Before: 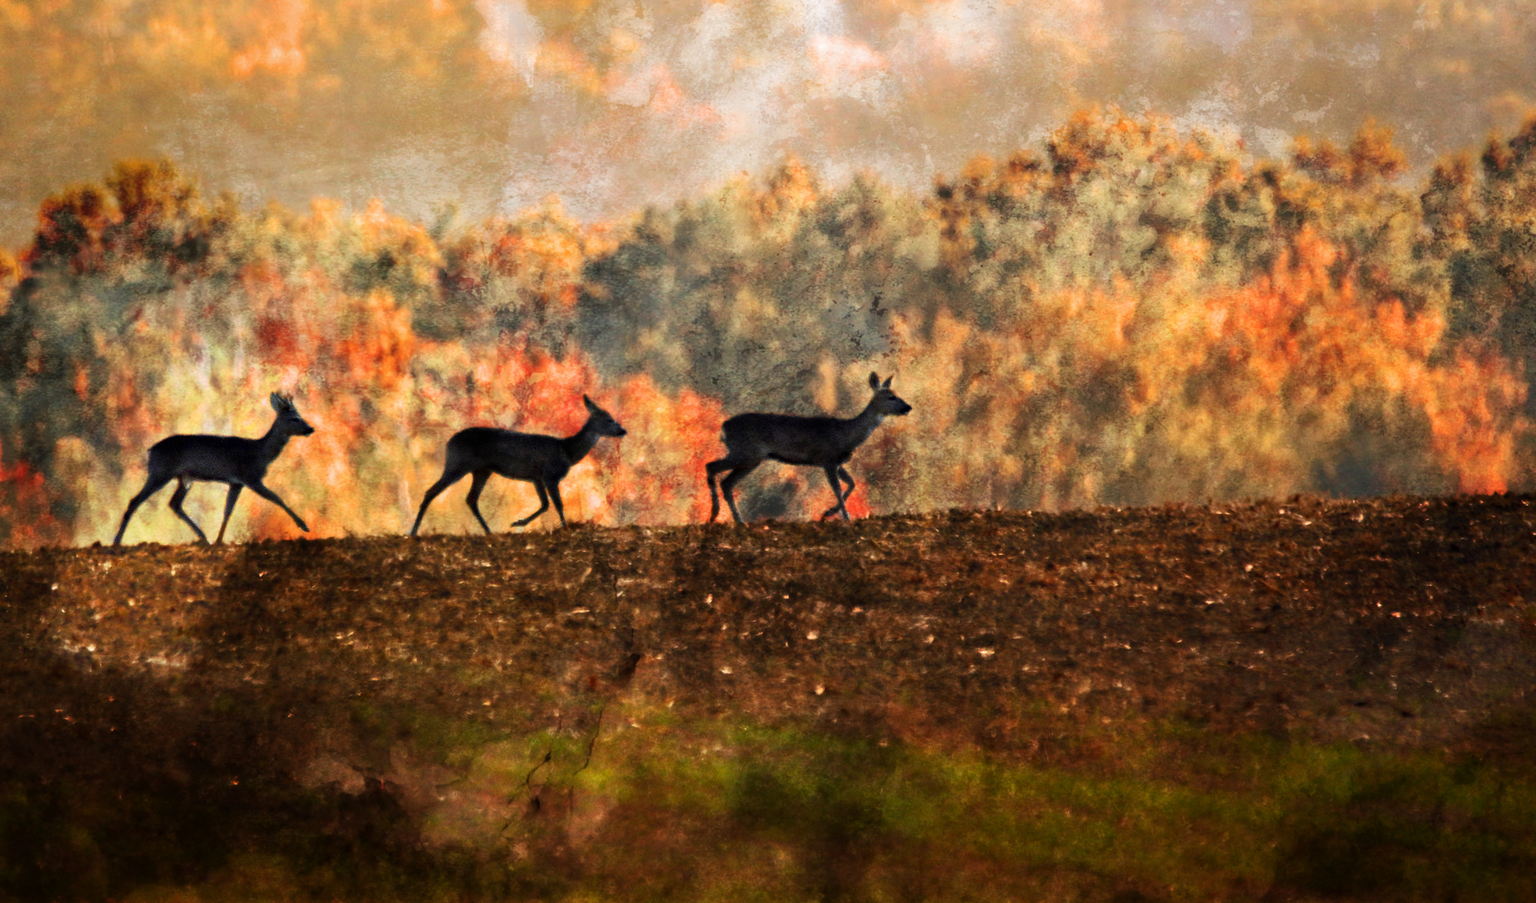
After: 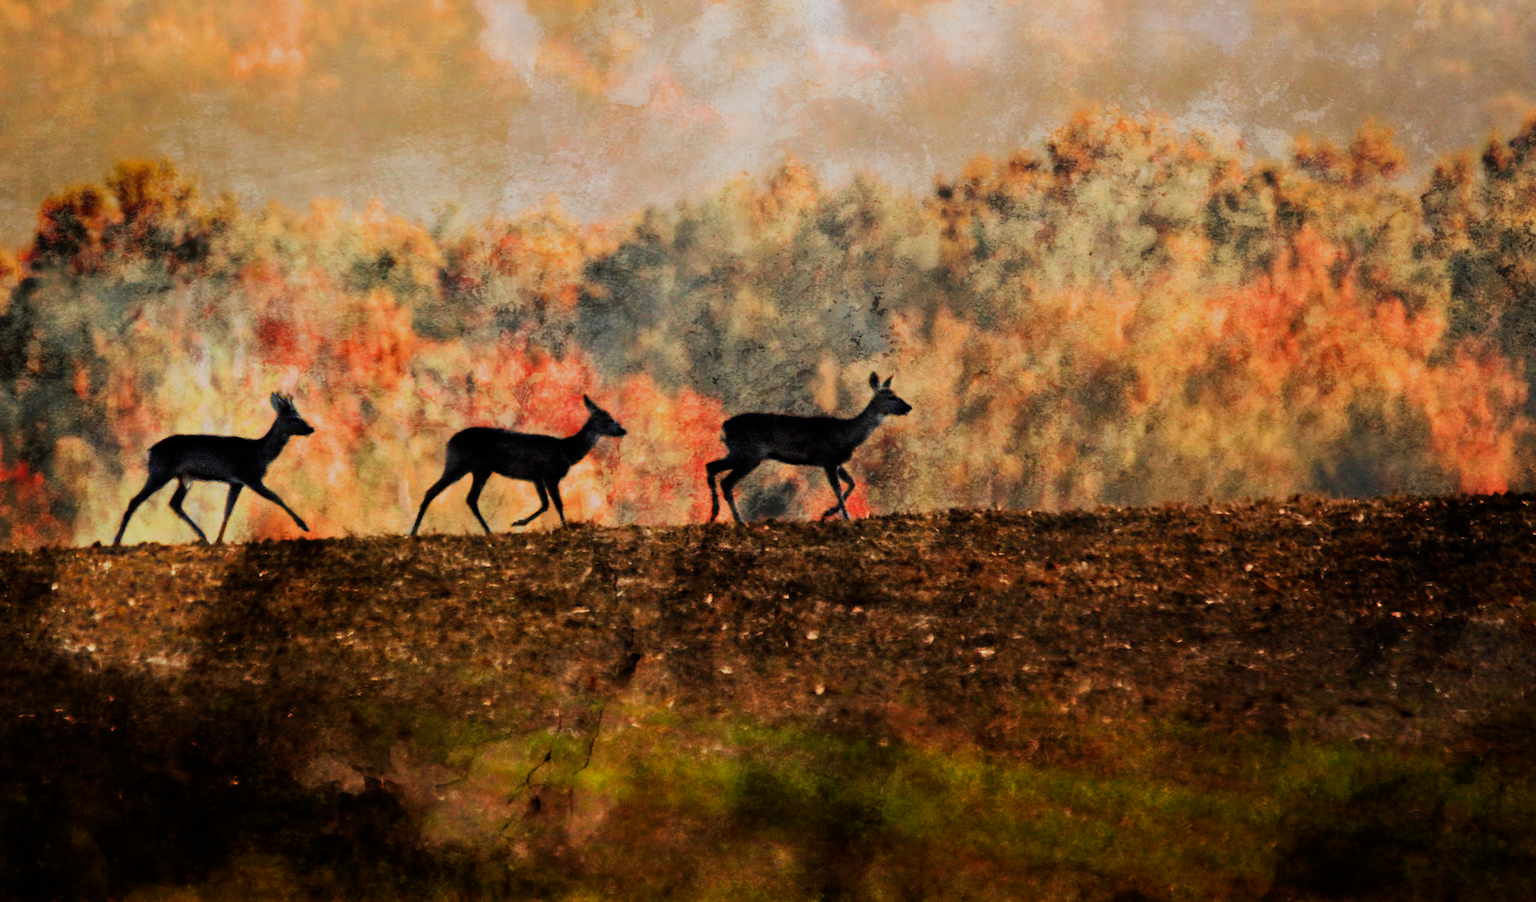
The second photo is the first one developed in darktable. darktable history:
contrast brightness saturation: contrast 0.044, saturation 0.071
filmic rgb: black relative exposure -7.65 EV, white relative exposure 4.56 EV, hardness 3.61
